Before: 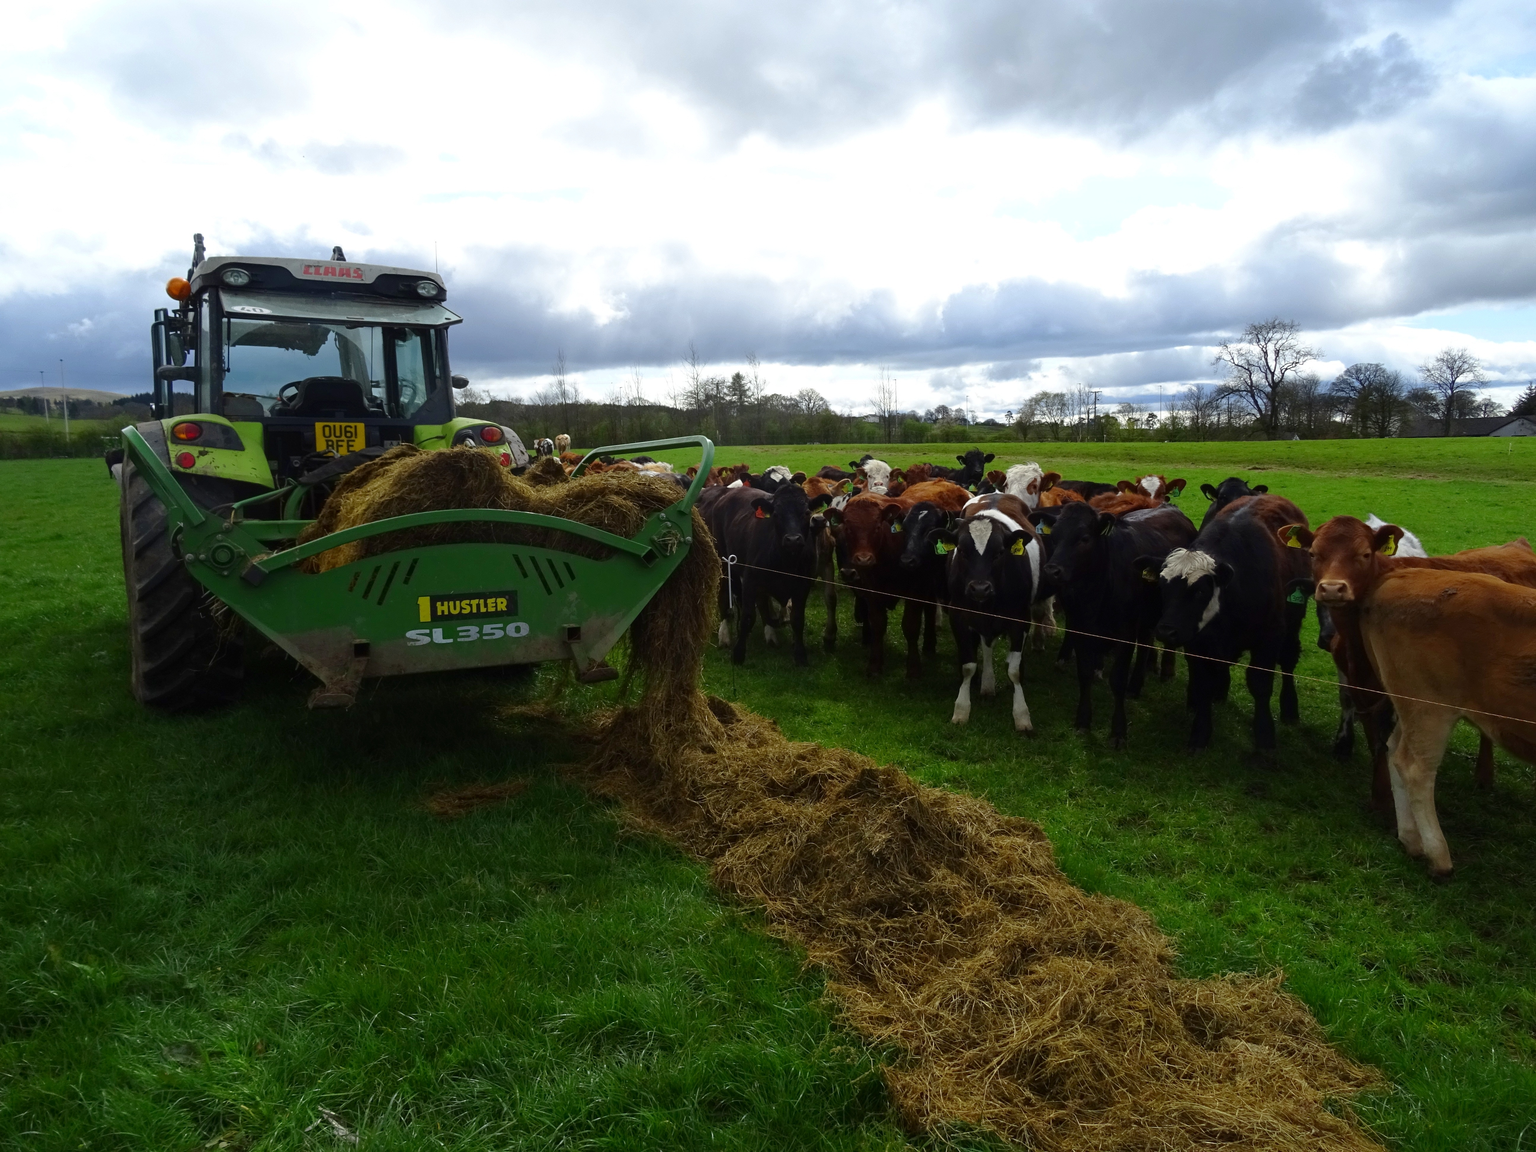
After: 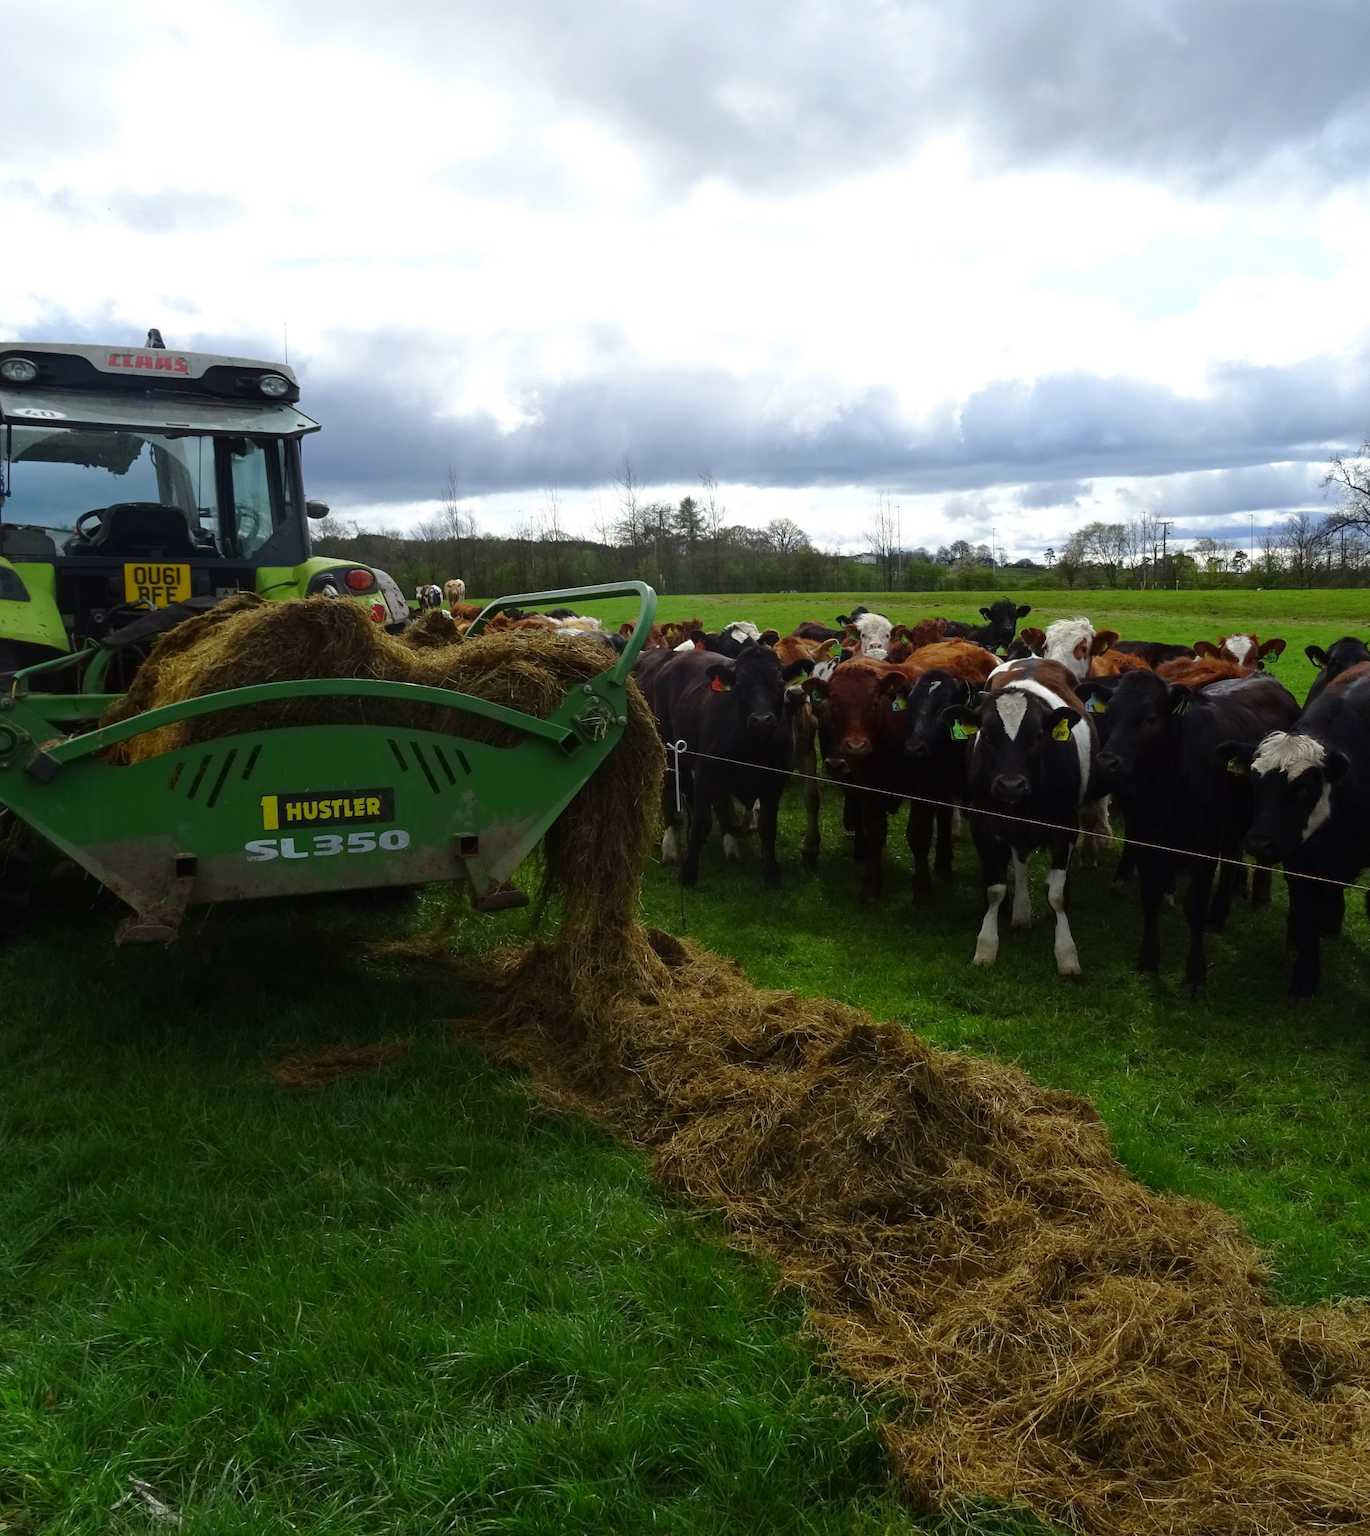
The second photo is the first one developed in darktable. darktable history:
crop and rotate: left 14.476%, right 18.633%
